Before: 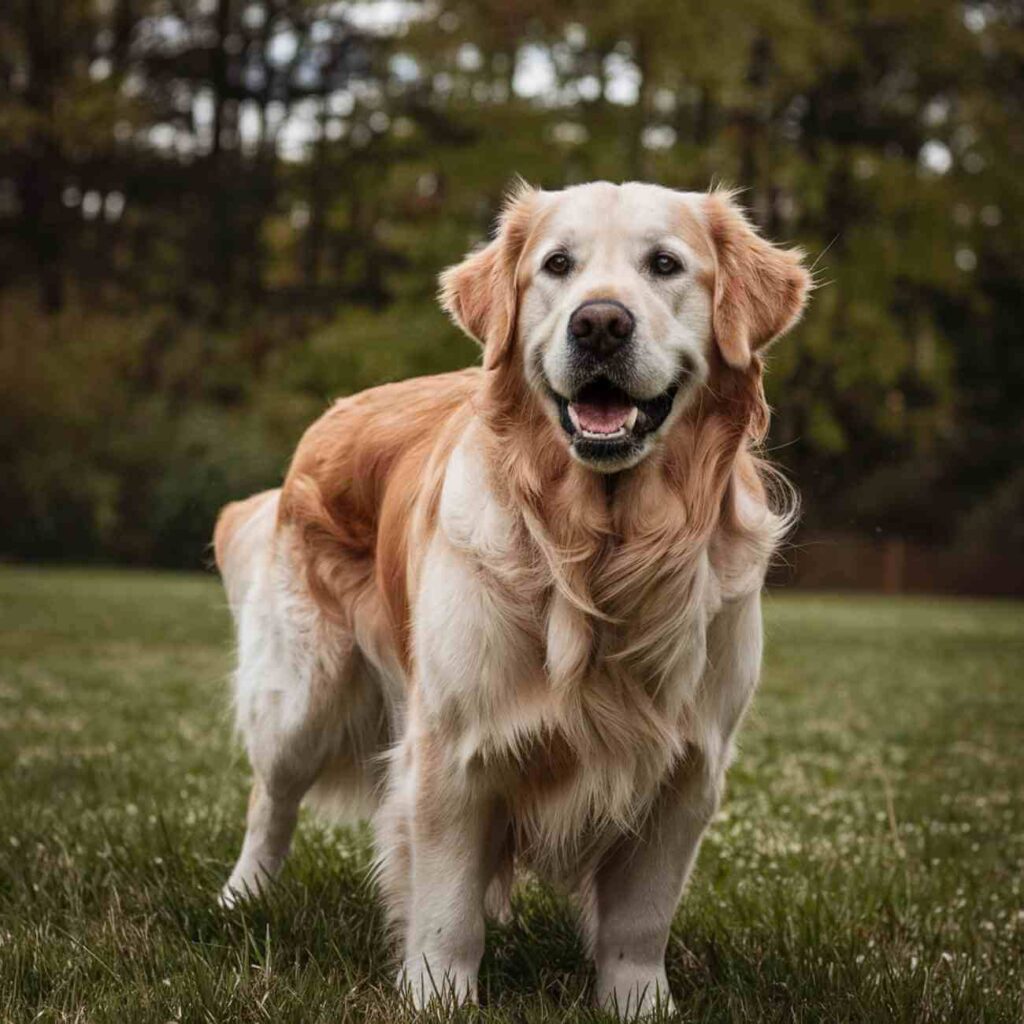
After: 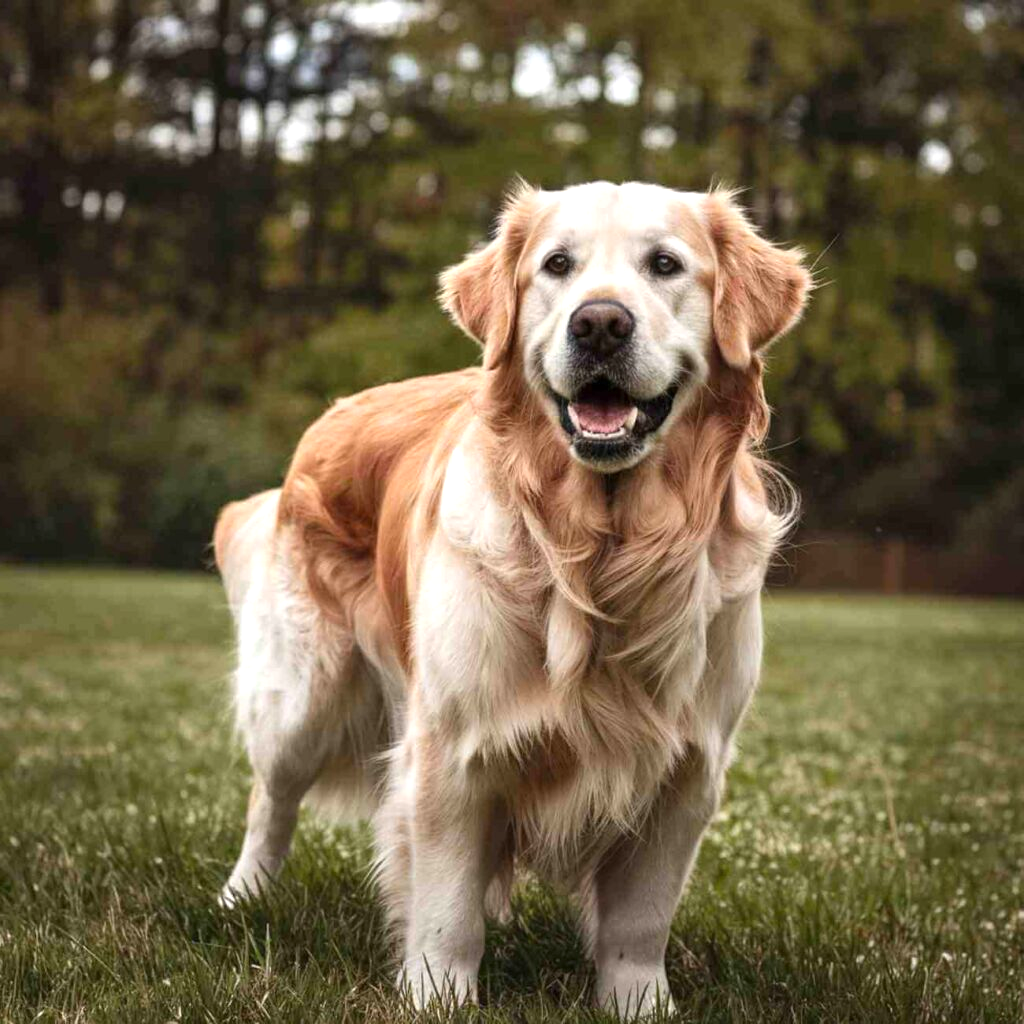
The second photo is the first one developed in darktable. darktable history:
exposure: exposure 0.607 EV, compensate exposure bias true, compensate highlight preservation false
